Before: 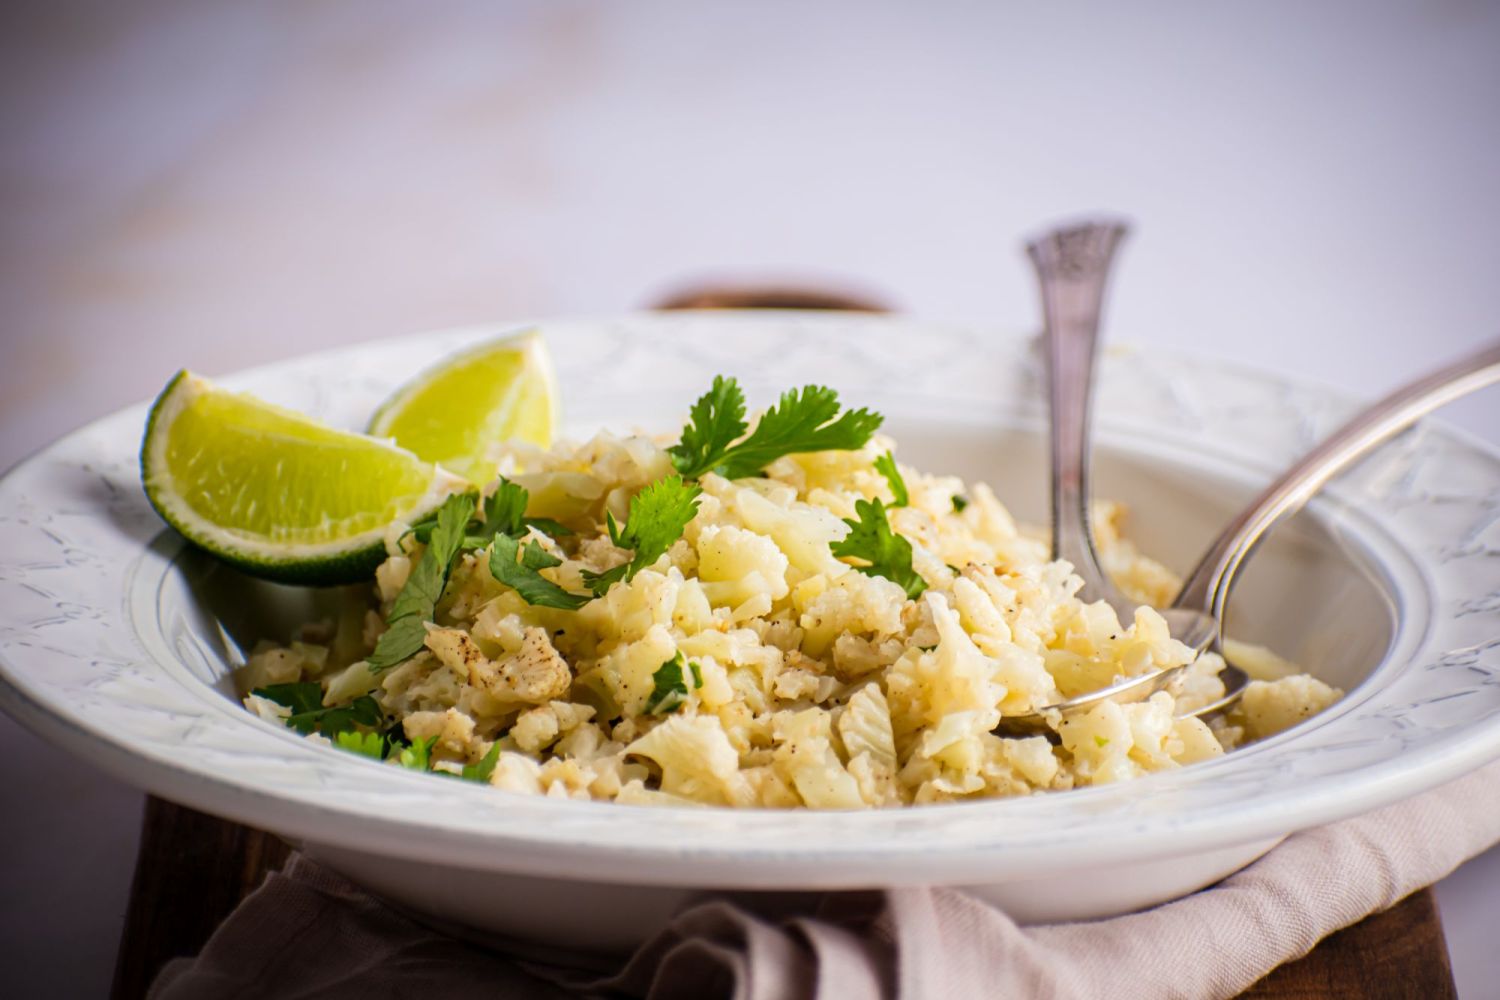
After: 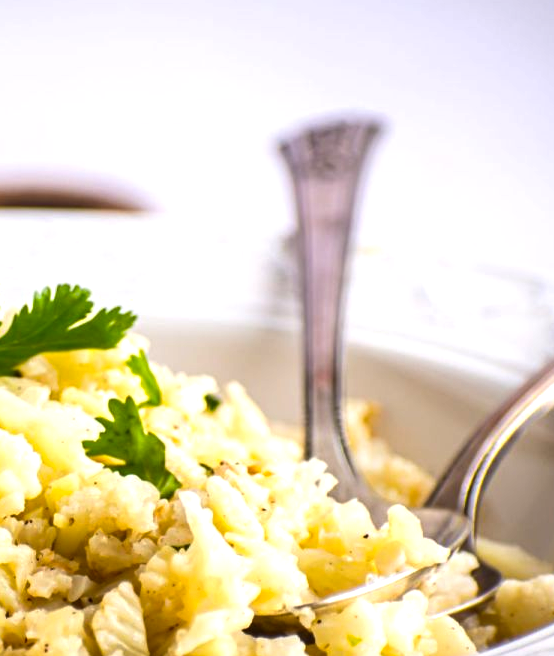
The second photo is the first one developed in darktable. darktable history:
crop and rotate: left 49.804%, top 10.117%, right 13.234%, bottom 24.278%
color balance rgb: perceptual saturation grading › global saturation 14.883%, perceptual brilliance grading › global brilliance 15.172%, perceptual brilliance grading › shadows -35.571%
